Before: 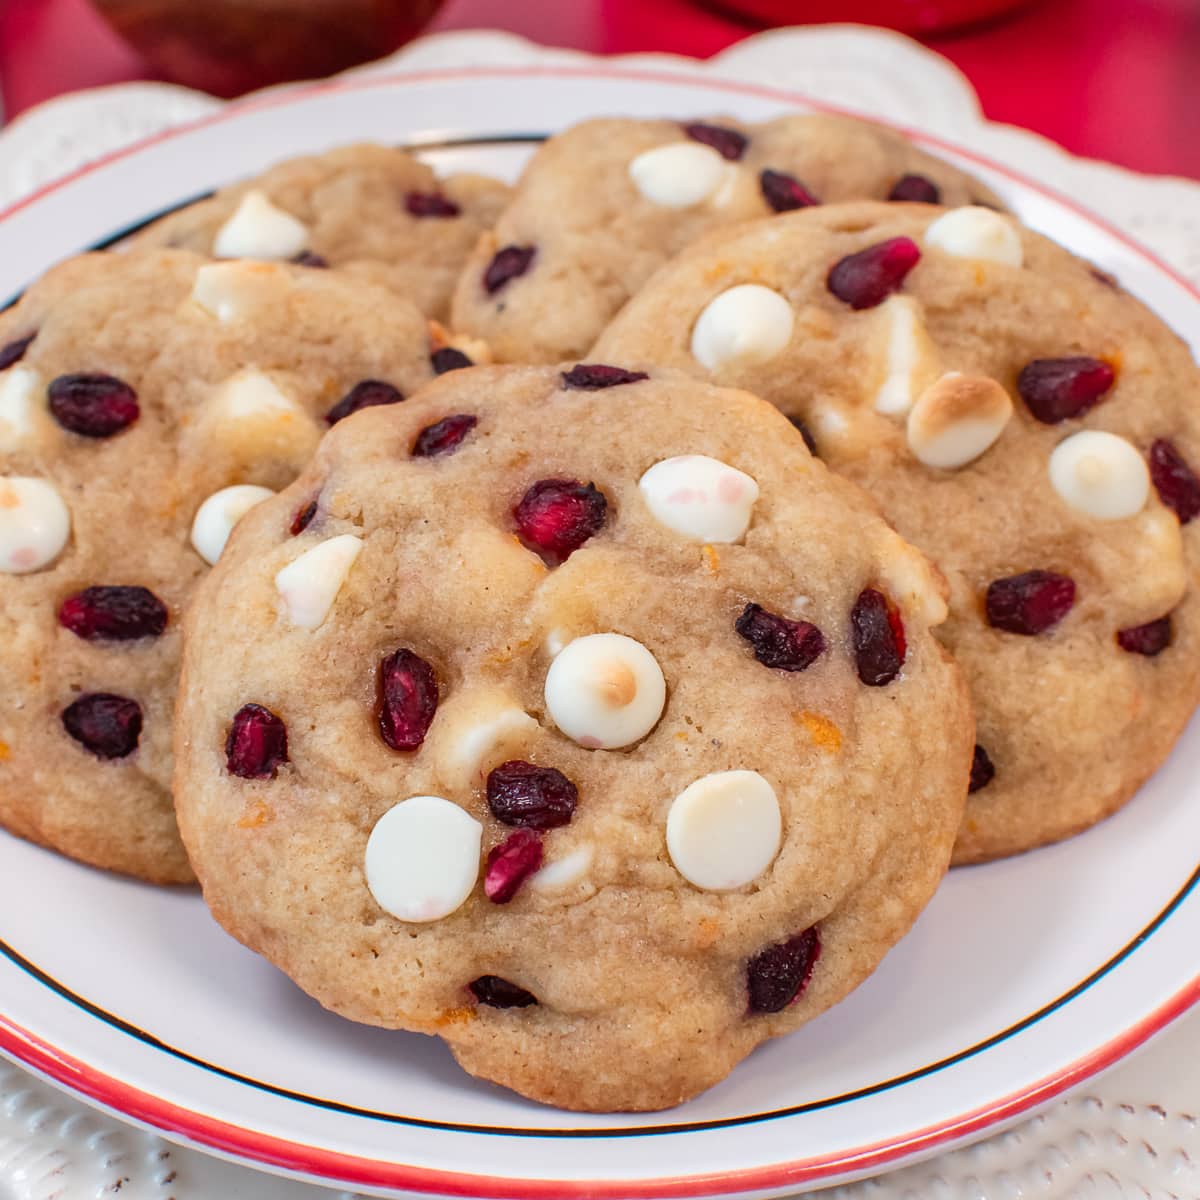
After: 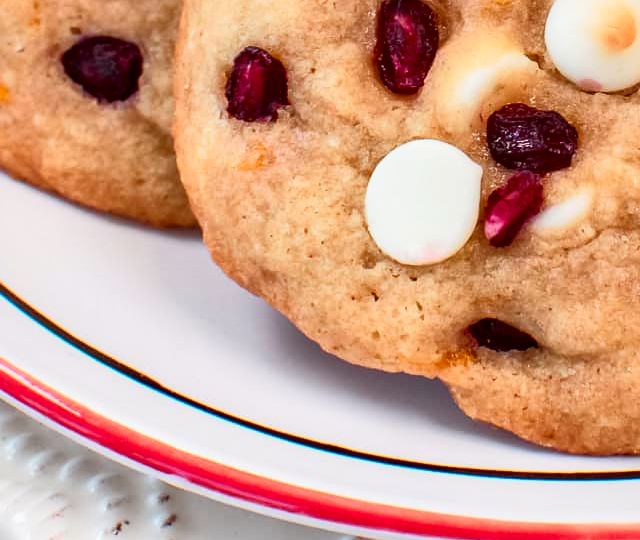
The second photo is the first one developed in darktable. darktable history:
crop and rotate: top 54.778%, right 46.61%, bottom 0.159%
tone curve: curves: ch0 [(0, 0) (0.128, 0.068) (0.292, 0.274) (0.46, 0.482) (0.653, 0.717) (0.819, 0.869) (0.998, 0.969)]; ch1 [(0, 0) (0.384, 0.365) (0.463, 0.45) (0.486, 0.486) (0.503, 0.504) (0.517, 0.517) (0.549, 0.572) (0.583, 0.615) (0.672, 0.699) (0.774, 0.817) (1, 1)]; ch2 [(0, 0) (0.374, 0.344) (0.446, 0.443) (0.494, 0.5) (0.527, 0.529) (0.565, 0.591) (0.644, 0.682) (1, 1)], color space Lab, independent channels, preserve colors none
local contrast: mode bilateral grid, contrast 20, coarseness 50, detail 148%, midtone range 0.2
